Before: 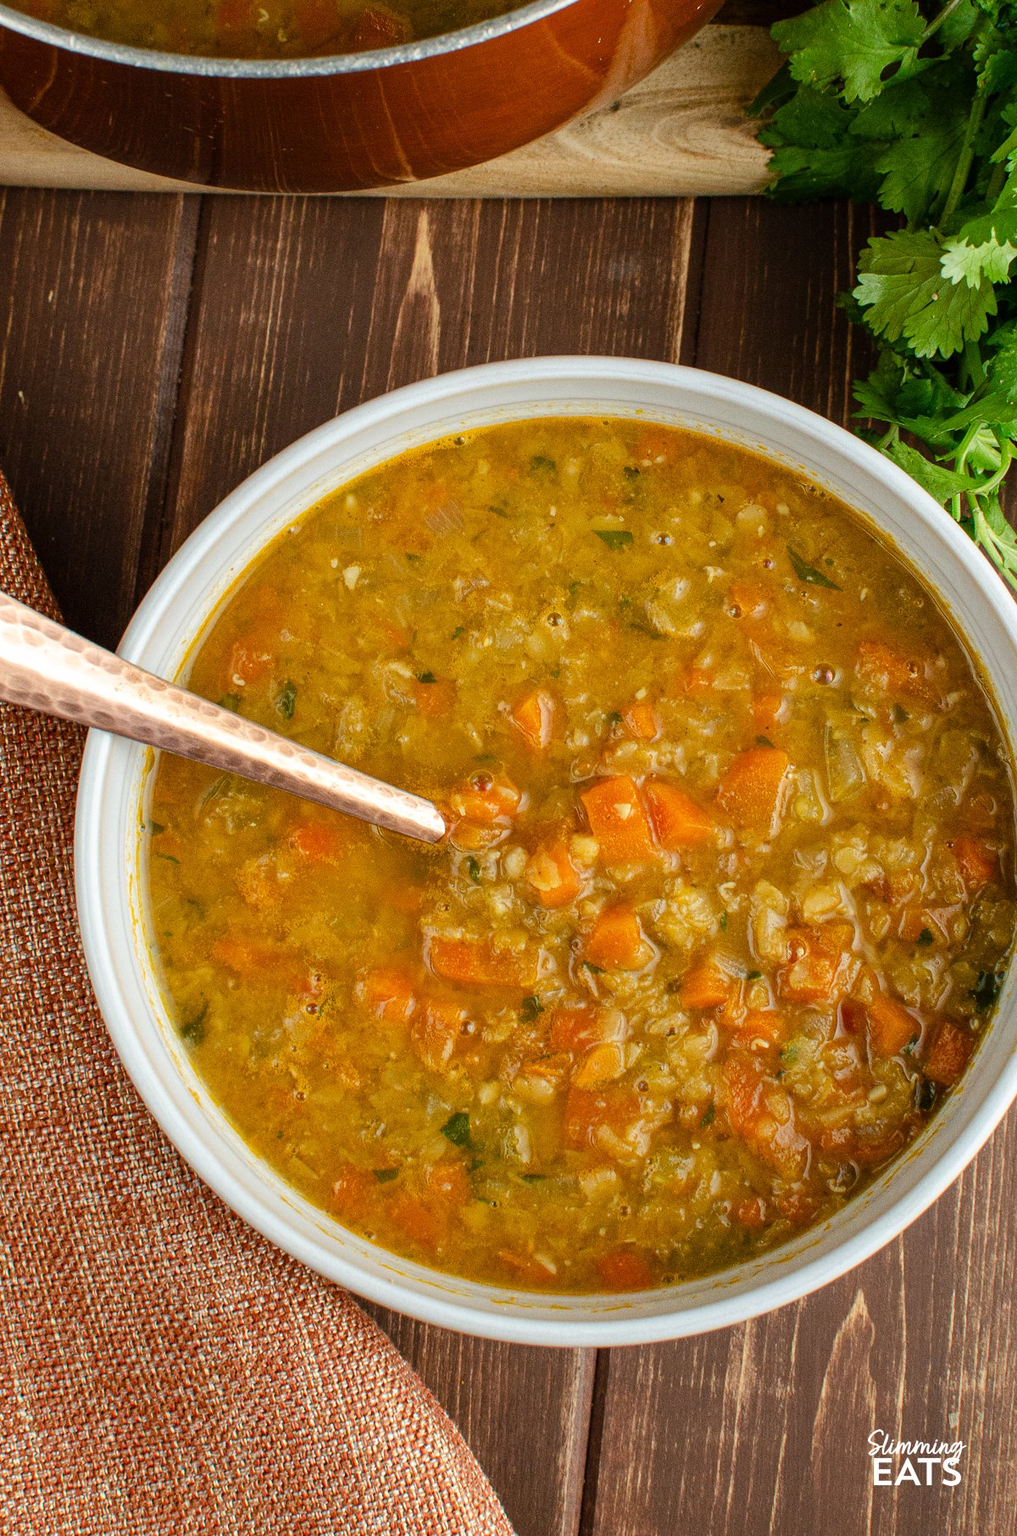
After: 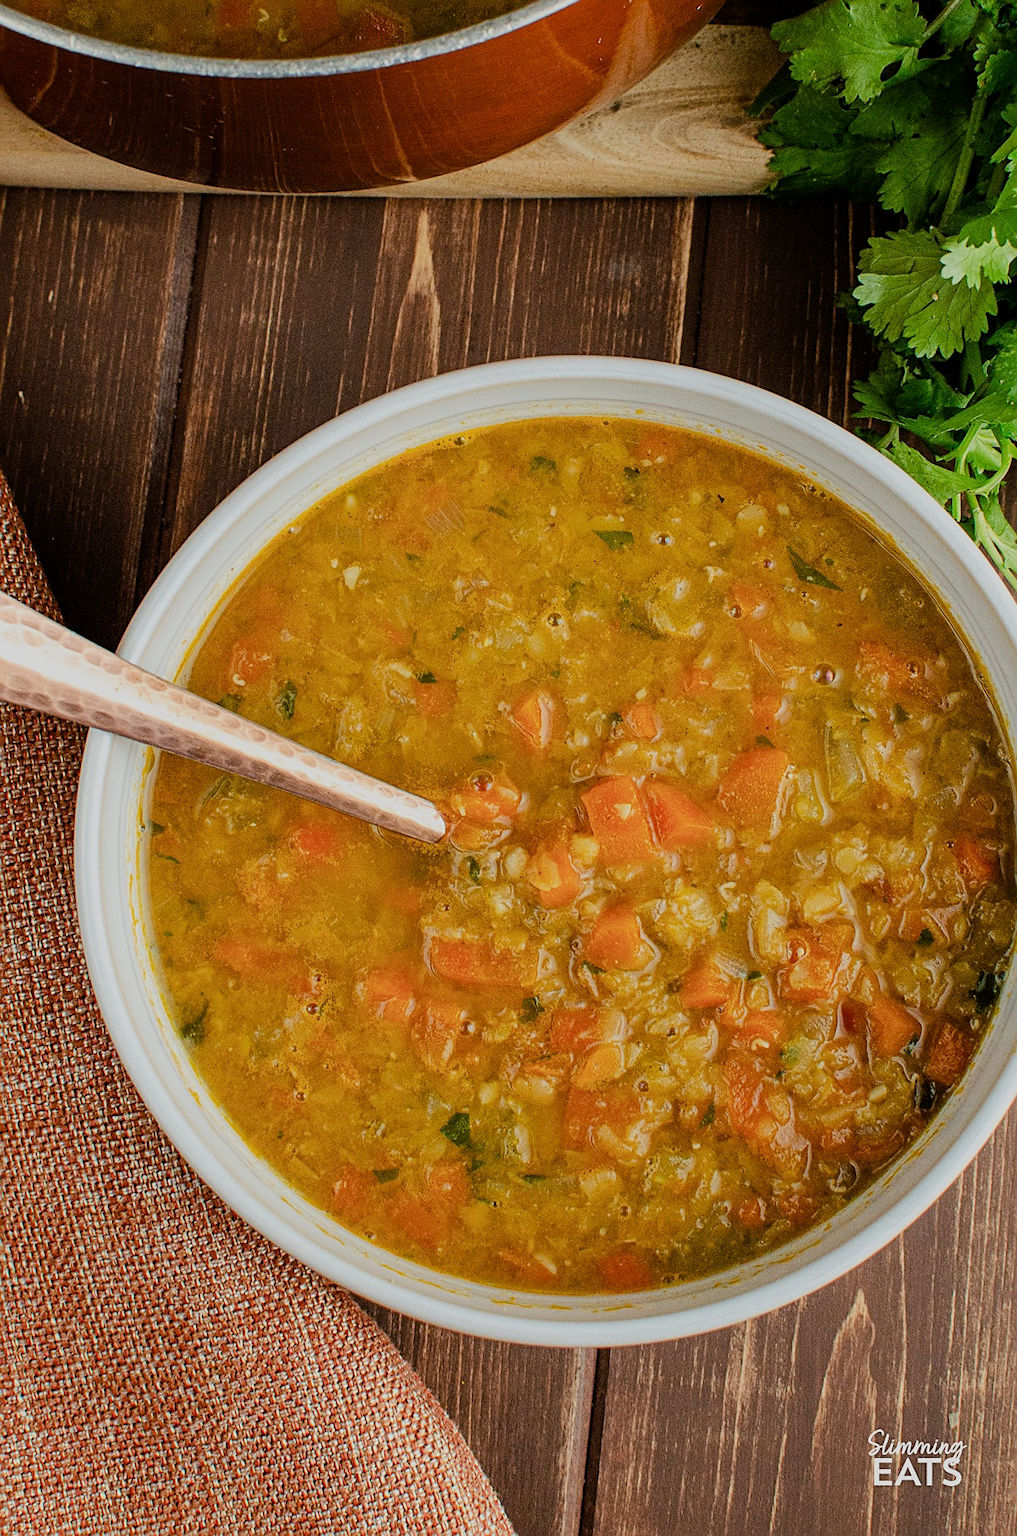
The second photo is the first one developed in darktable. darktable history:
exposure: black level correction 0.001, compensate highlight preservation false
filmic rgb: black relative exposure -7.65 EV, white relative exposure 4.56 EV, threshold 5.95 EV, hardness 3.61, contrast in shadows safe, enable highlight reconstruction true
sharpen: on, module defaults
